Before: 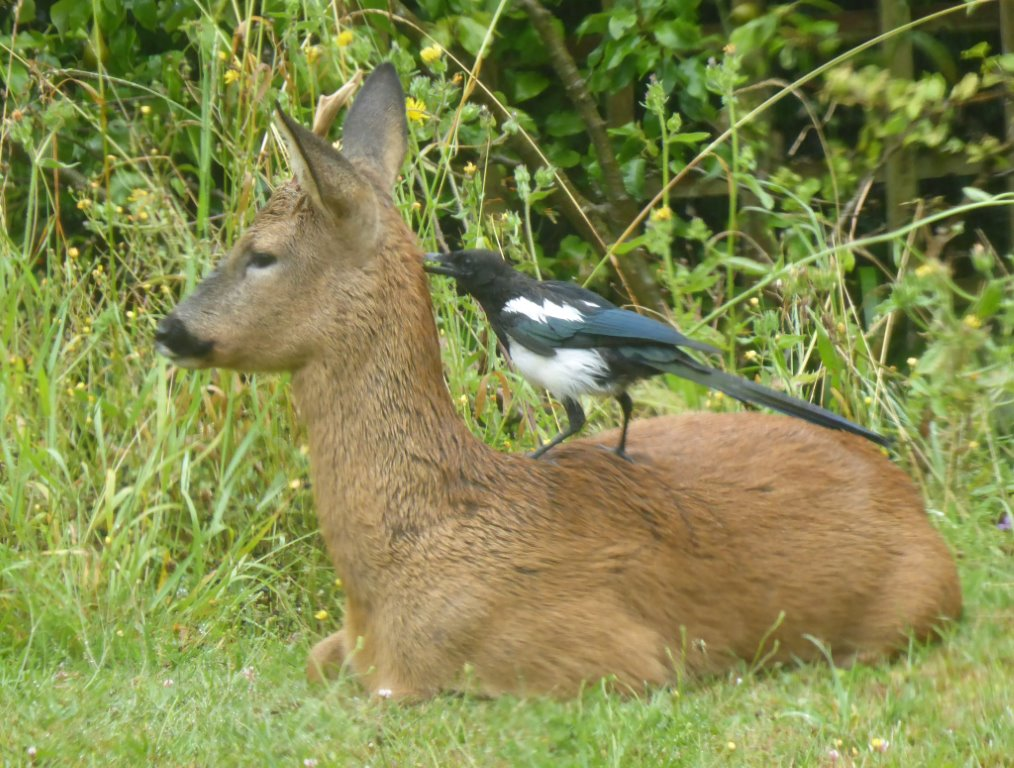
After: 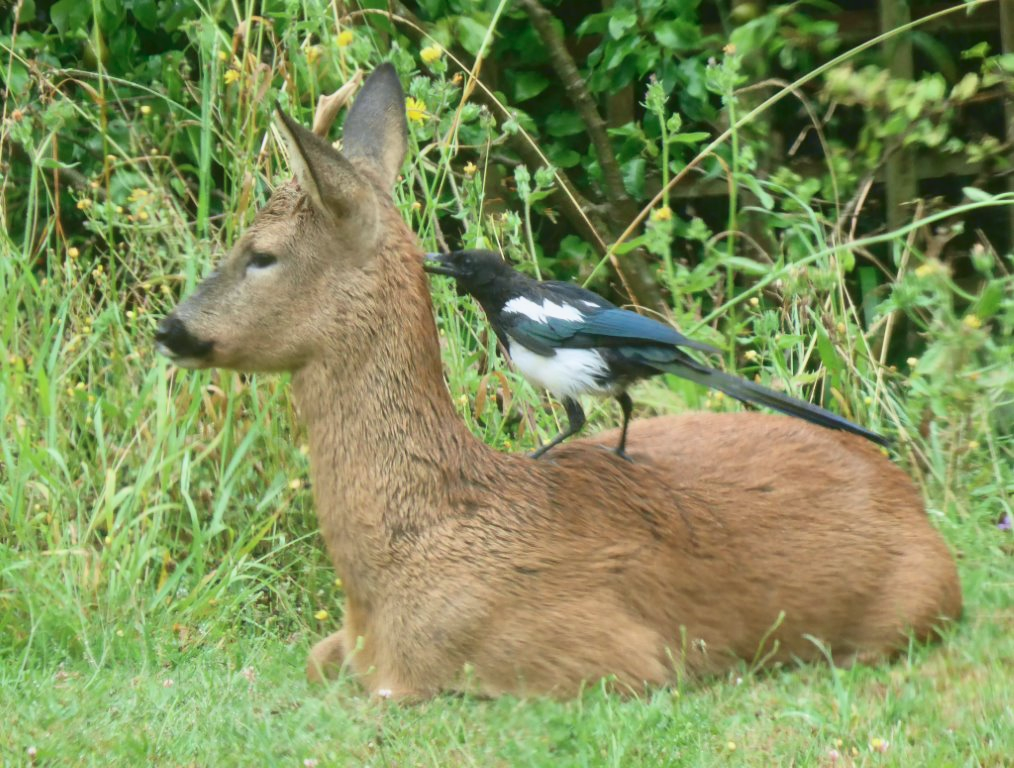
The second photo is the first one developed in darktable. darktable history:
tone curve: curves: ch0 [(0, 0.047) (0.15, 0.127) (0.46, 0.466) (0.751, 0.788) (1, 0.961)]; ch1 [(0, 0) (0.43, 0.408) (0.476, 0.469) (0.505, 0.501) (0.553, 0.557) (0.592, 0.58) (0.631, 0.625) (1, 1)]; ch2 [(0, 0) (0.505, 0.495) (0.55, 0.557) (0.583, 0.573) (1, 1)], color space Lab, independent channels, preserve colors none
